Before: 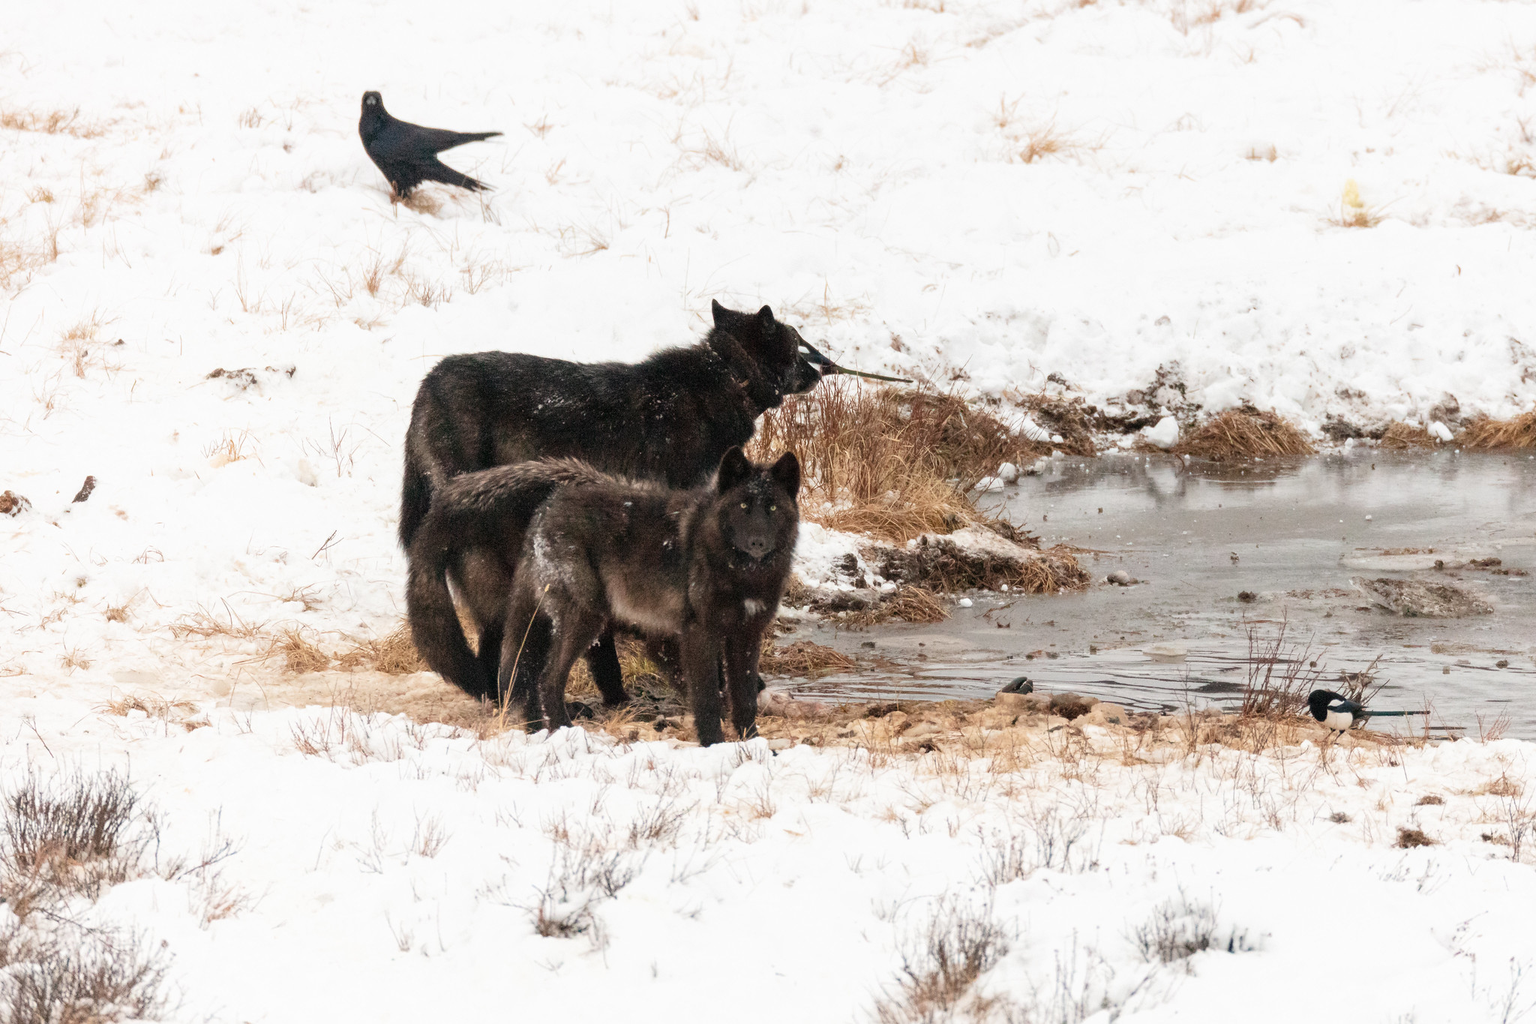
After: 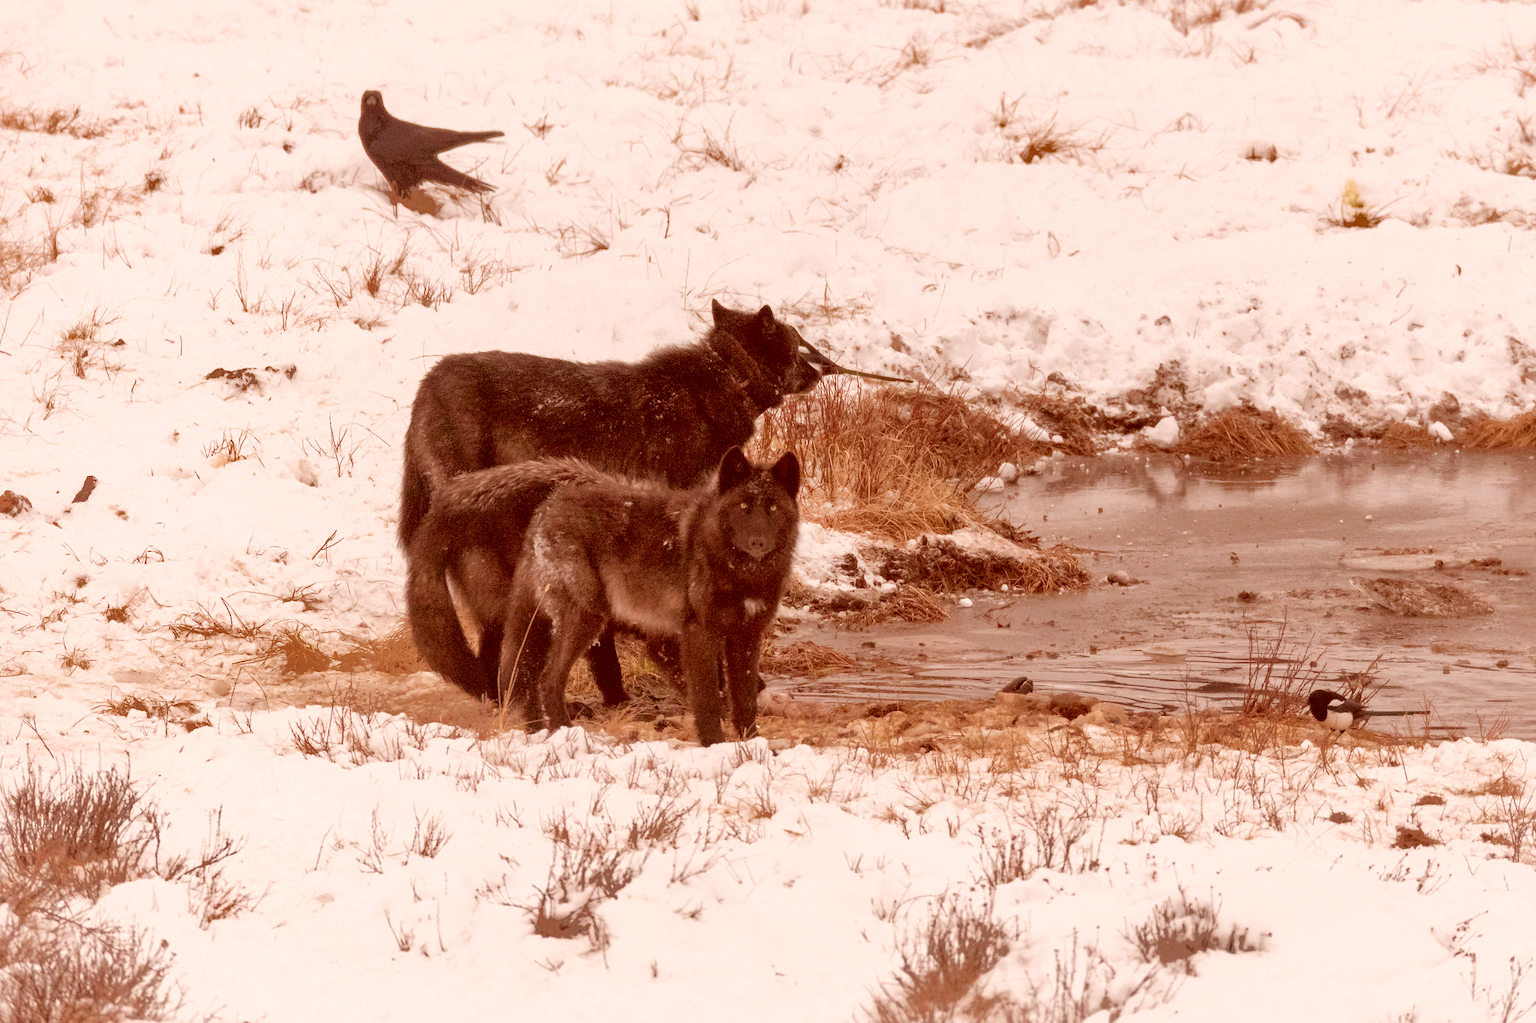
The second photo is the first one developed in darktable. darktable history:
color correction: highlights a* 9.03, highlights b* 8.71, shadows a* 40, shadows b* 40, saturation 0.8
shadows and highlights: highlights -60
